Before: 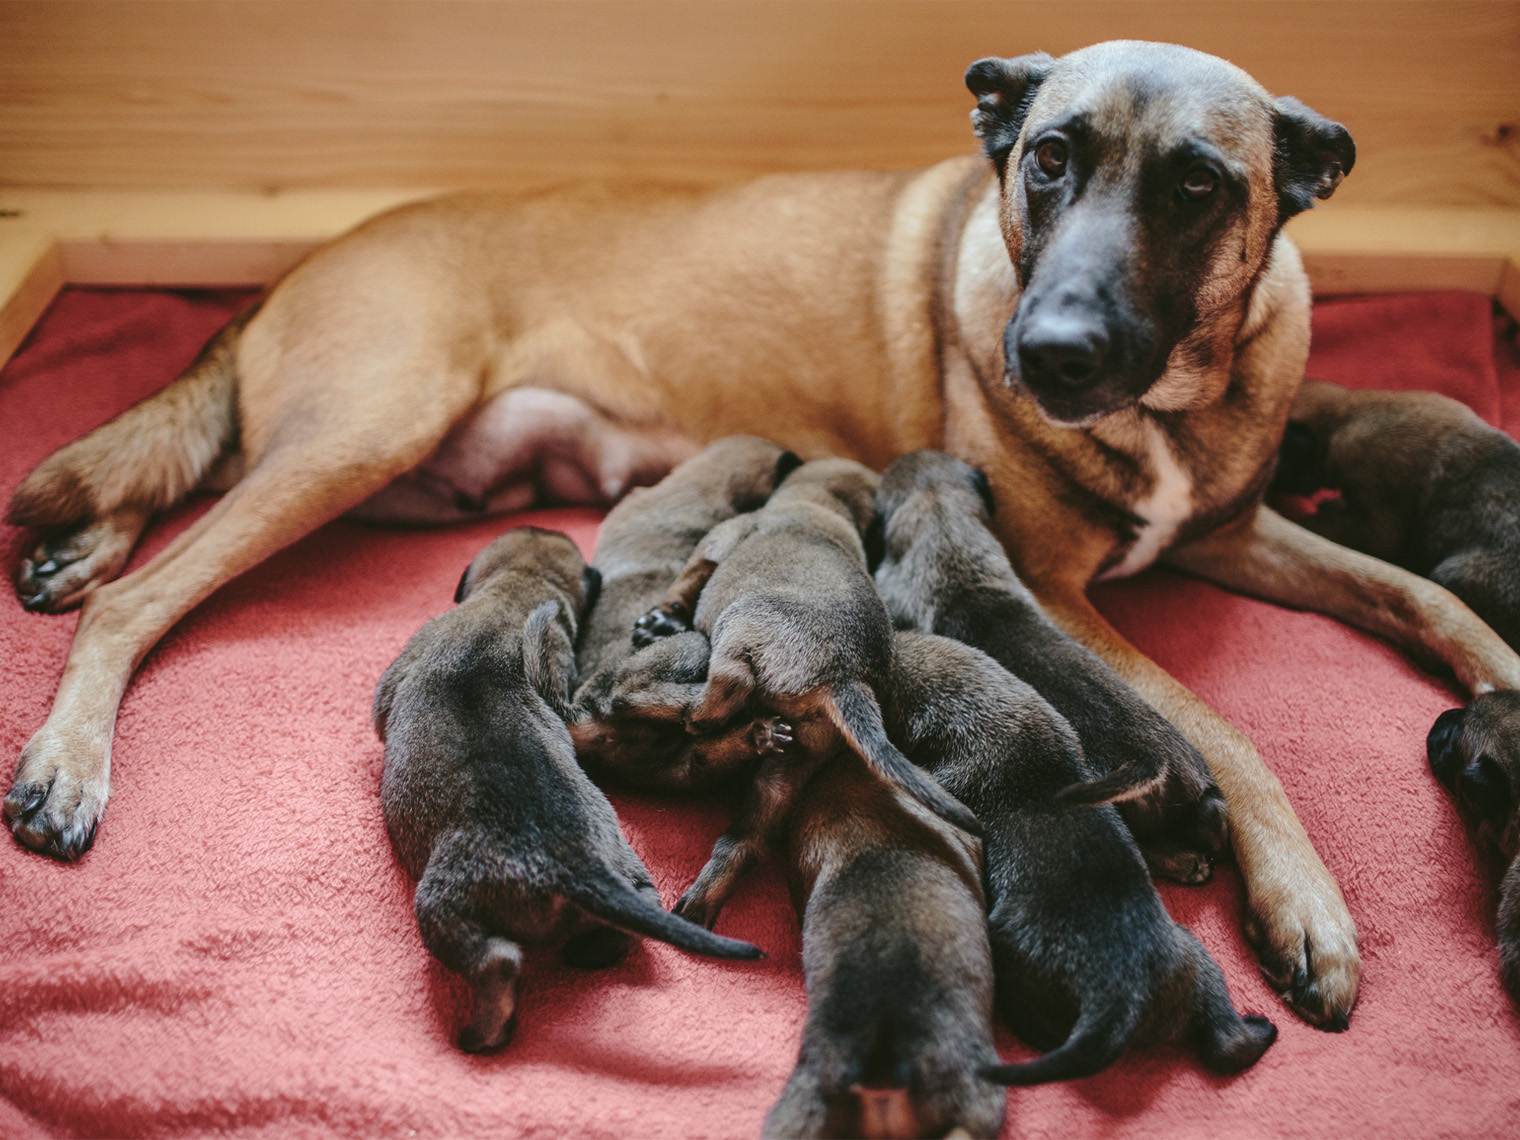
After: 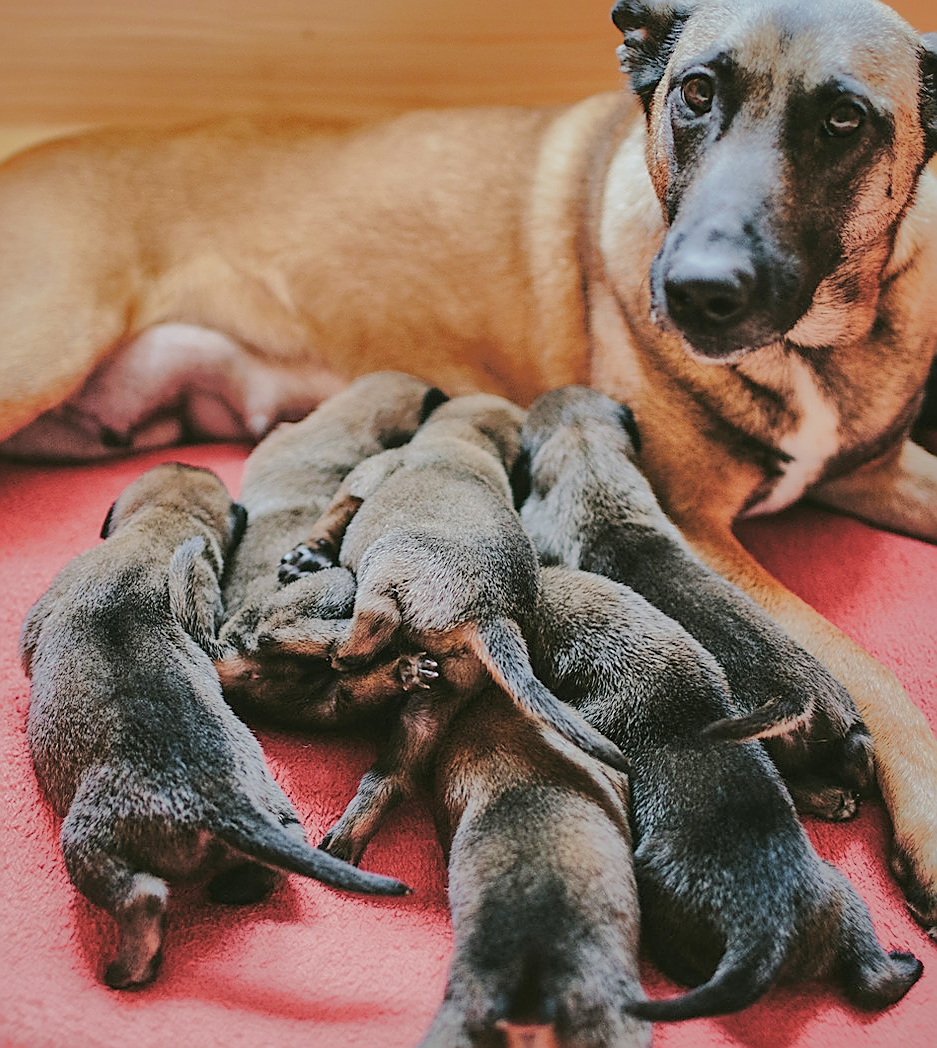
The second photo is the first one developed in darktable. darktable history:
exposure: black level correction 0, exposure 1.185 EV, compensate exposure bias true, compensate highlight preservation false
crop and rotate: left 23.329%, top 5.633%, right 15.004%, bottom 2.364%
shadows and highlights: shadows -18.03, highlights -73.56
filmic rgb: black relative exposure -7.65 EV, white relative exposure 4.56 EV, hardness 3.61
sharpen: radius 1.405, amount 1.25, threshold 0.688
